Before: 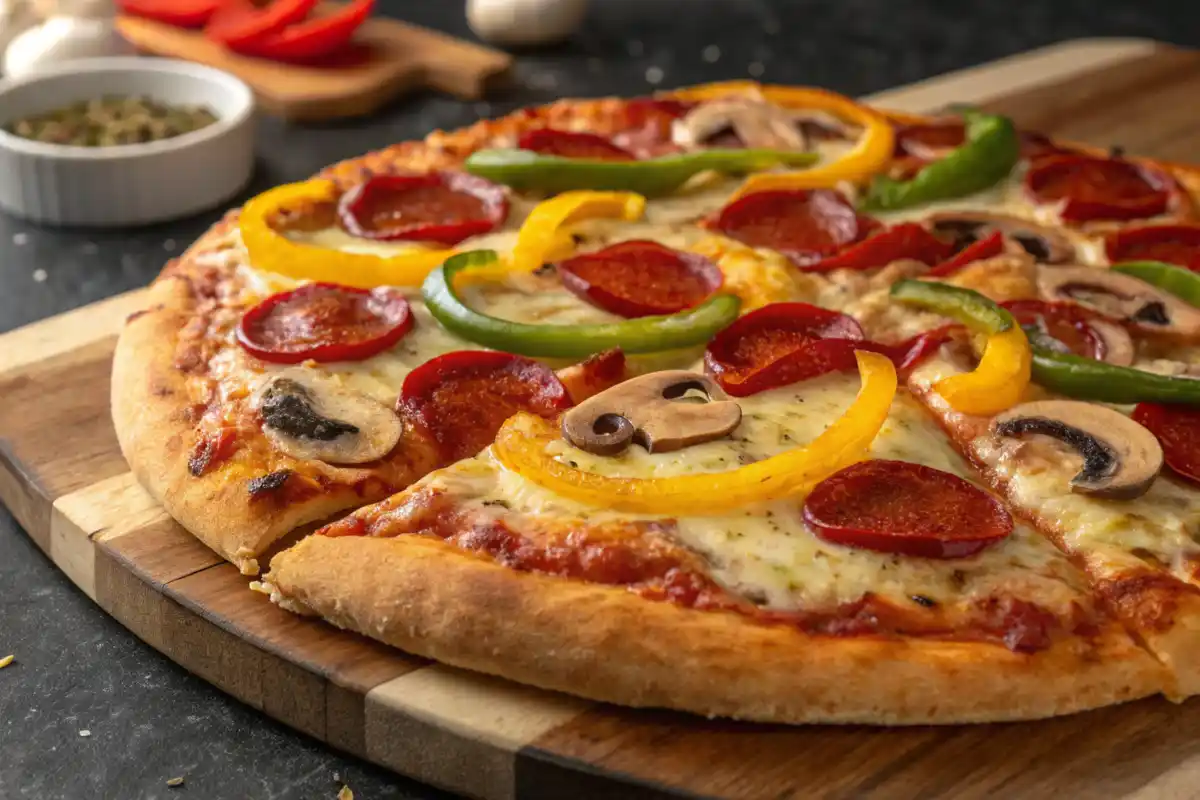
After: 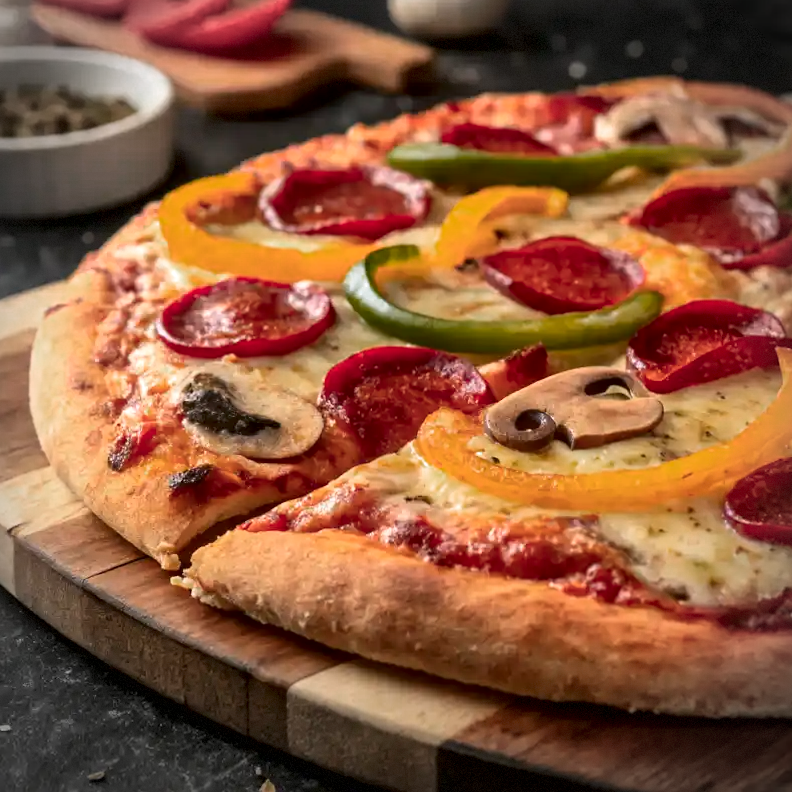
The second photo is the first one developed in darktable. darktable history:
crop and rotate: left 6.617%, right 26.717%
rotate and perspective: rotation 0.174°, lens shift (vertical) 0.013, lens shift (horizontal) 0.019, shear 0.001, automatic cropping original format, crop left 0.007, crop right 0.991, crop top 0.016, crop bottom 0.997
contrast brightness saturation: contrast 0.11, saturation -0.17
vignetting: dithering 8-bit output, unbound false
local contrast: mode bilateral grid, contrast 20, coarseness 50, detail 171%, midtone range 0.2
exposure: exposure -0.064 EV, compensate highlight preservation false
color zones: curves: ch0 [(0, 0.553) (0.123, 0.58) (0.23, 0.419) (0.468, 0.155) (0.605, 0.132) (0.723, 0.063) (0.833, 0.172) (0.921, 0.468)]; ch1 [(0.025, 0.645) (0.229, 0.584) (0.326, 0.551) (0.537, 0.446) (0.599, 0.911) (0.708, 1) (0.805, 0.944)]; ch2 [(0.086, 0.468) (0.254, 0.464) (0.638, 0.564) (0.702, 0.592) (0.768, 0.564)]
